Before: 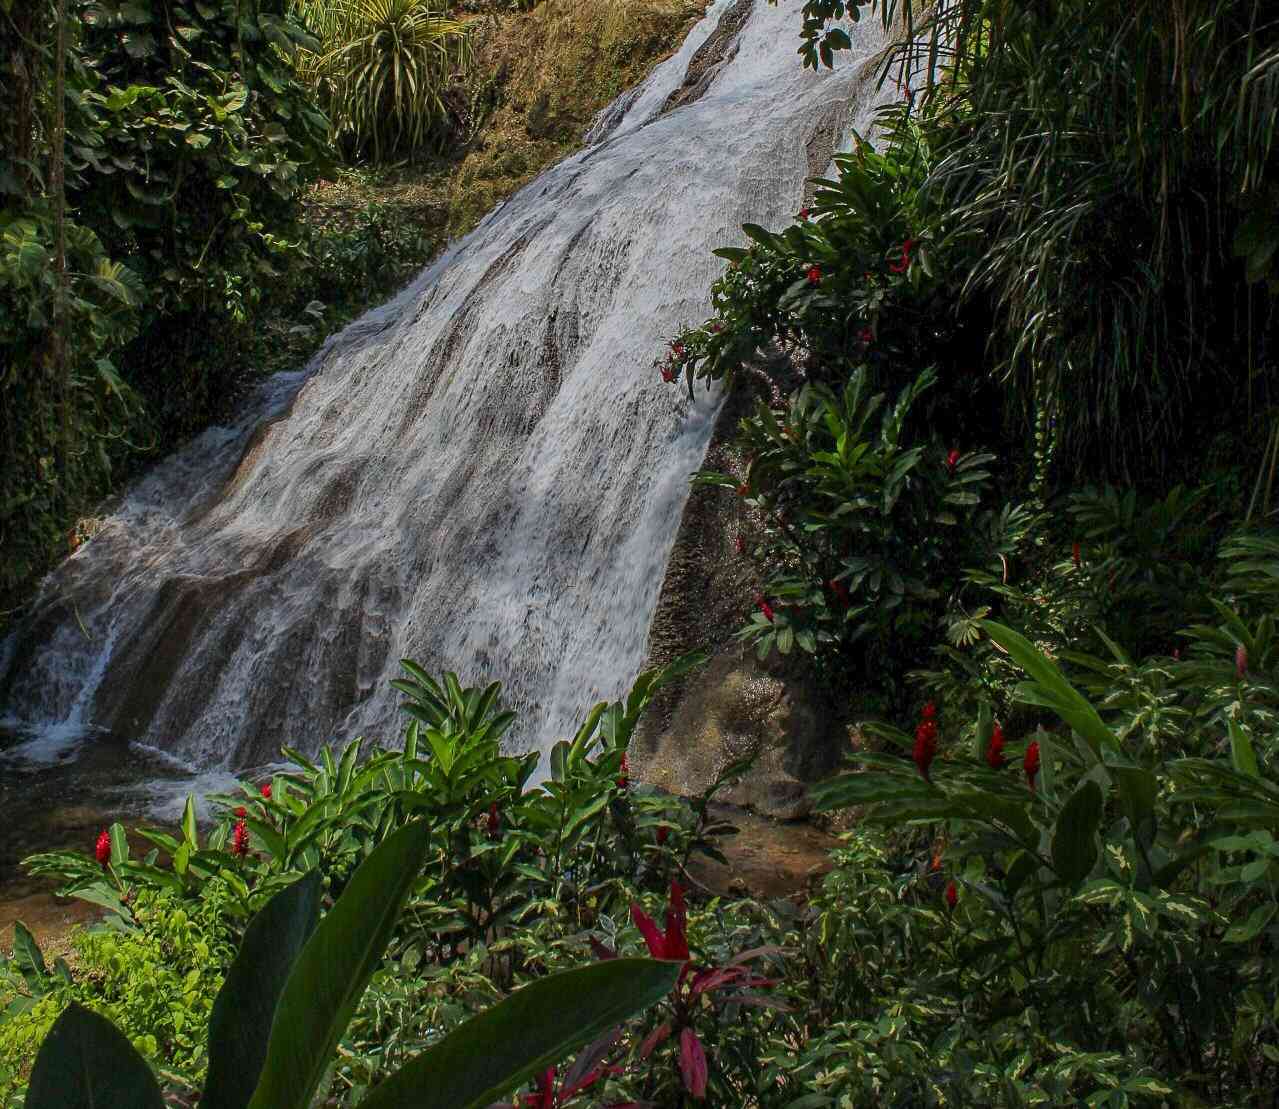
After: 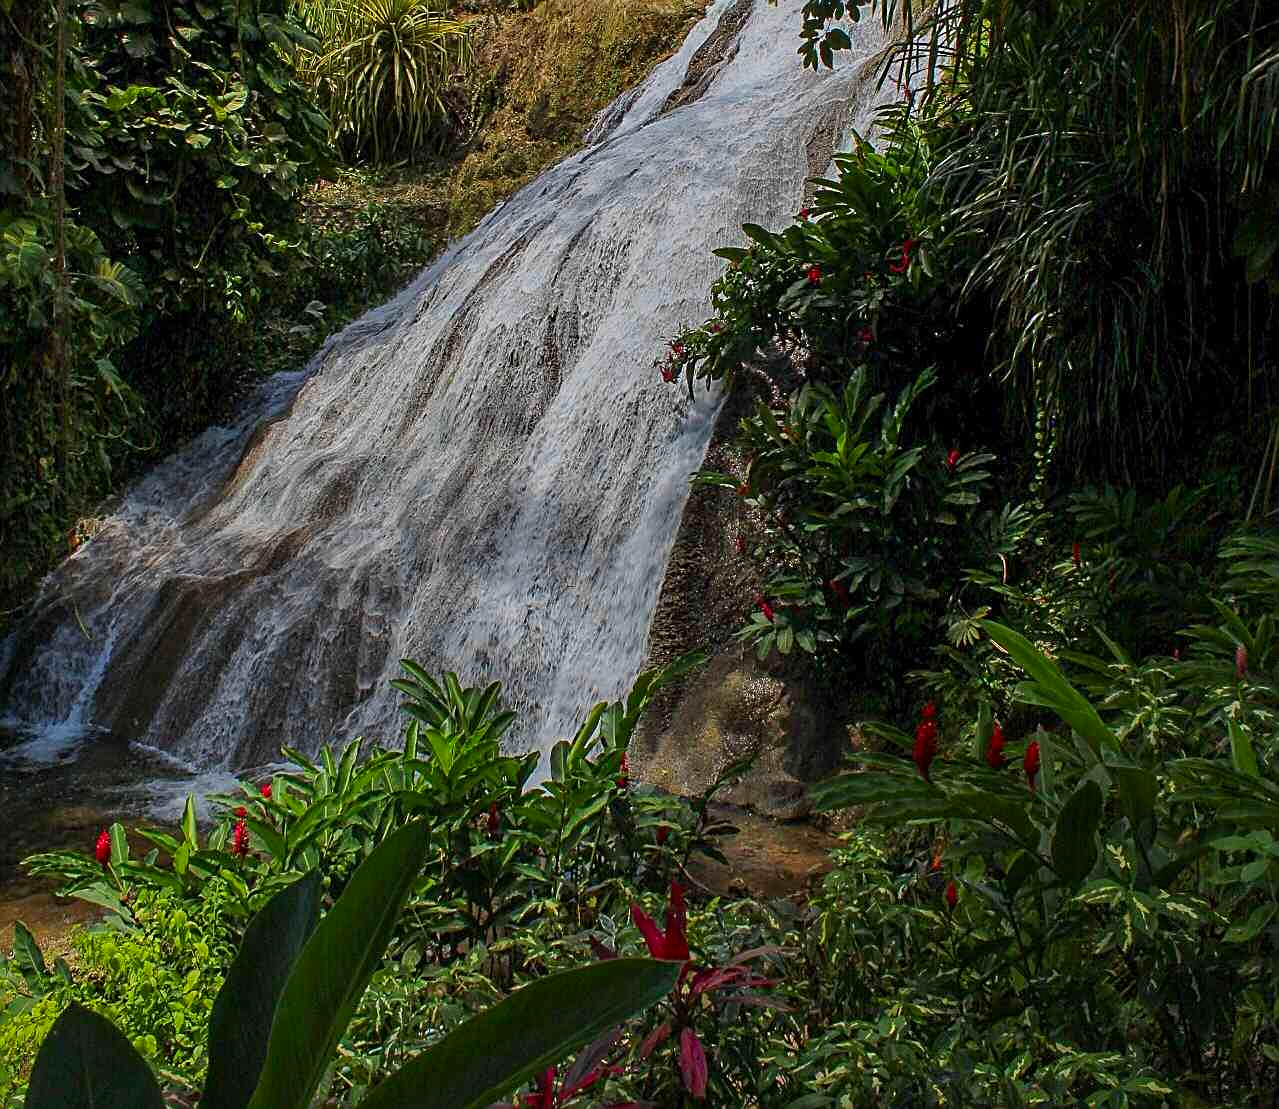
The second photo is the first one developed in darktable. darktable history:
contrast brightness saturation: saturation 0.18
sharpen: on, module defaults
